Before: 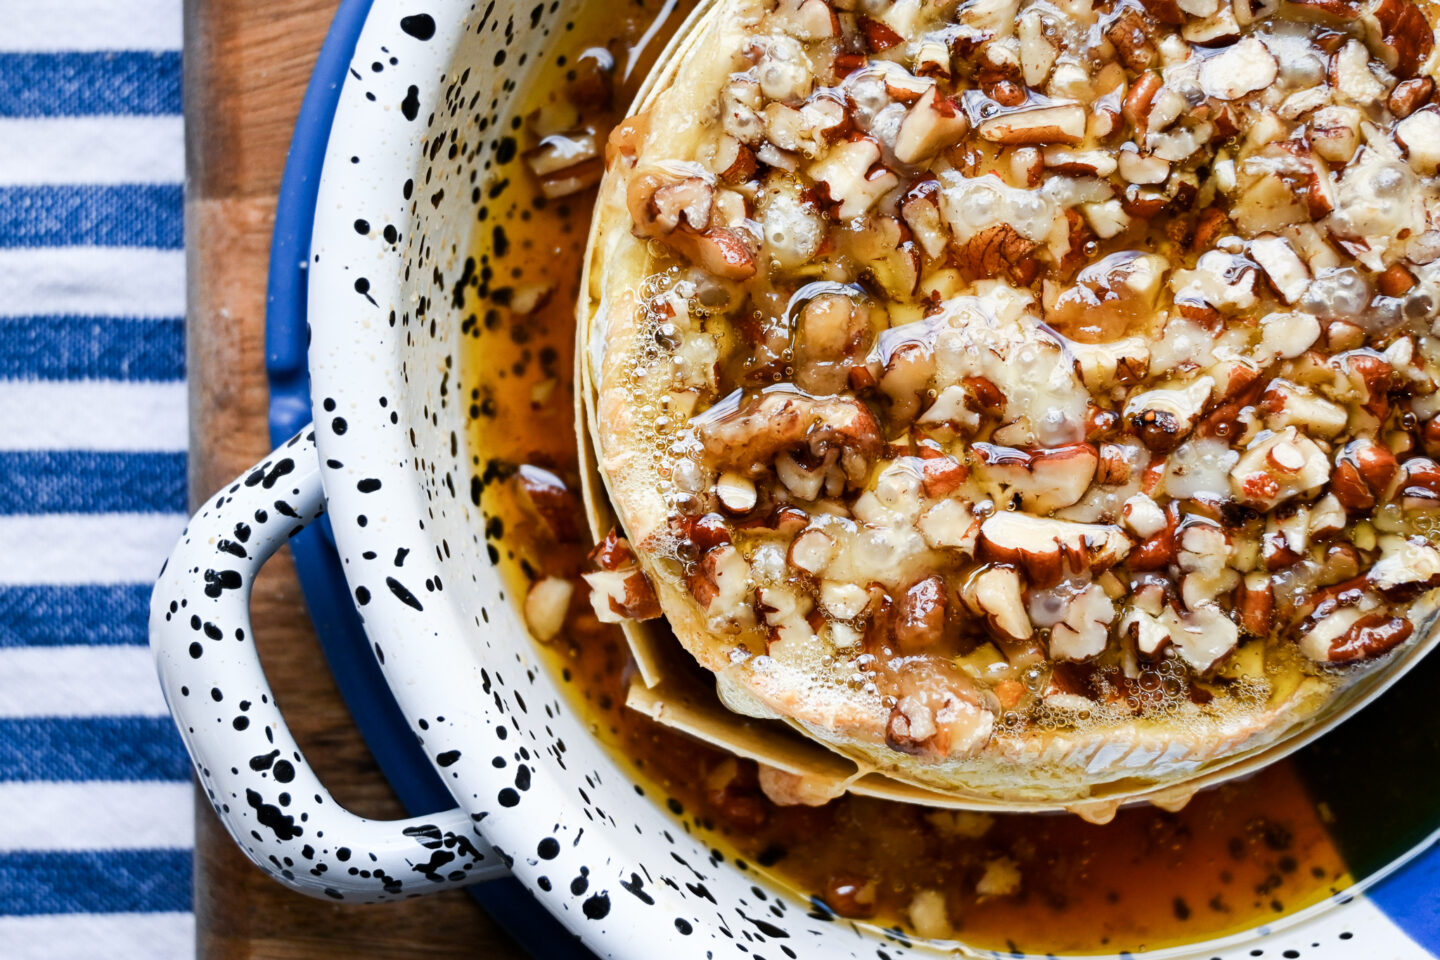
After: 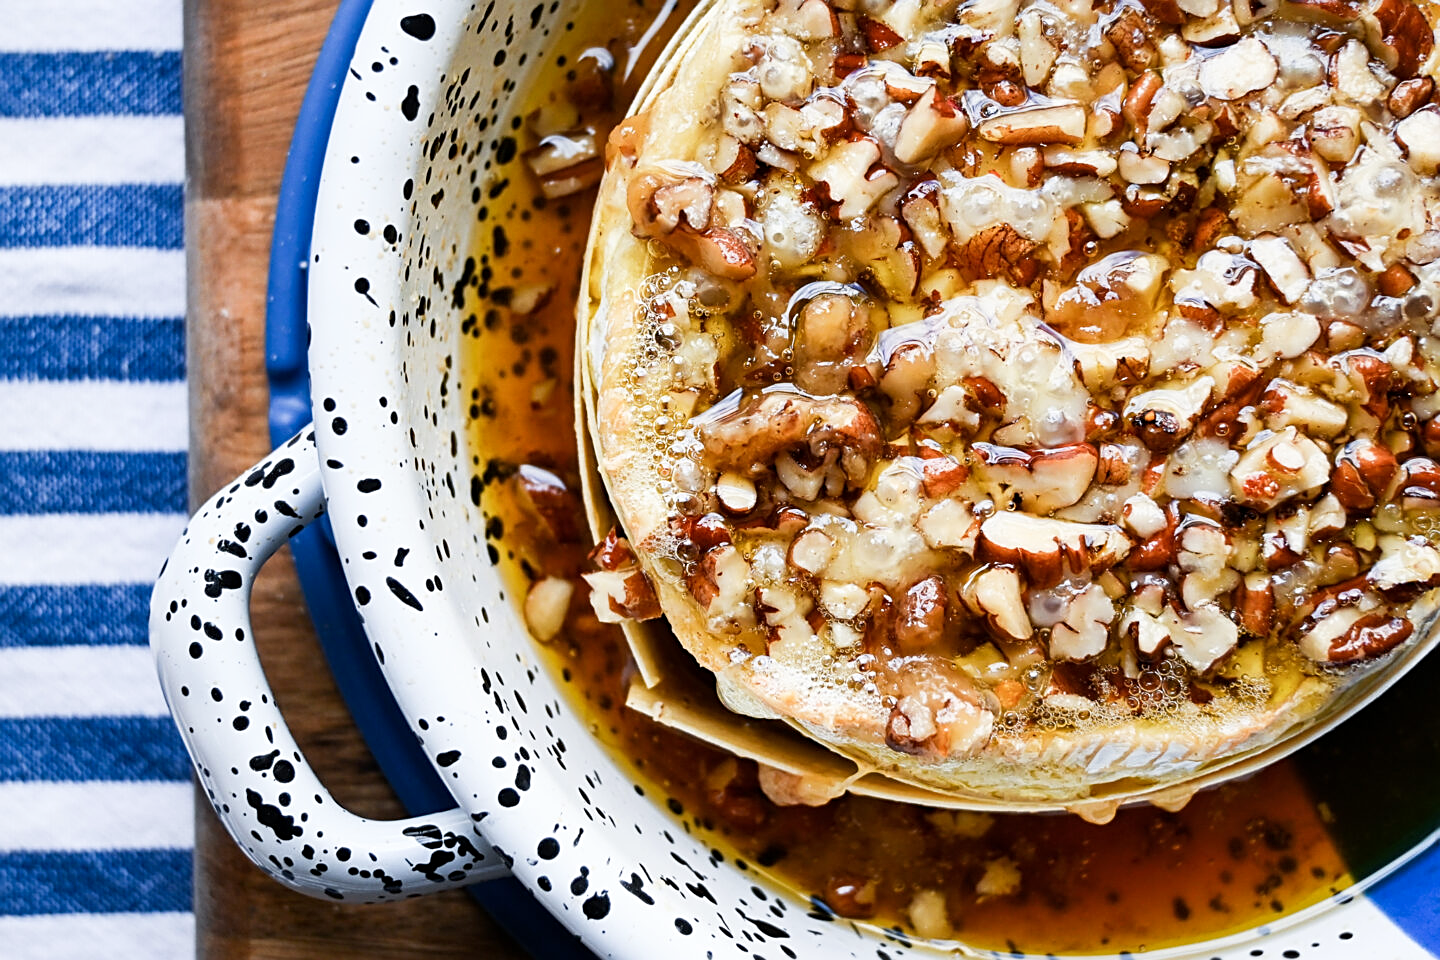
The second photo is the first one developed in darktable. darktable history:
sharpen: on, module defaults
tone curve: curves: ch0 [(0, 0) (0.003, 0.003) (0.011, 0.011) (0.025, 0.026) (0.044, 0.046) (0.069, 0.072) (0.1, 0.103) (0.136, 0.141) (0.177, 0.184) (0.224, 0.233) (0.277, 0.287) (0.335, 0.348) (0.399, 0.414) (0.468, 0.486) (0.543, 0.563) (0.623, 0.647) (0.709, 0.736) (0.801, 0.831) (0.898, 0.92) (1, 1)], preserve colors none
